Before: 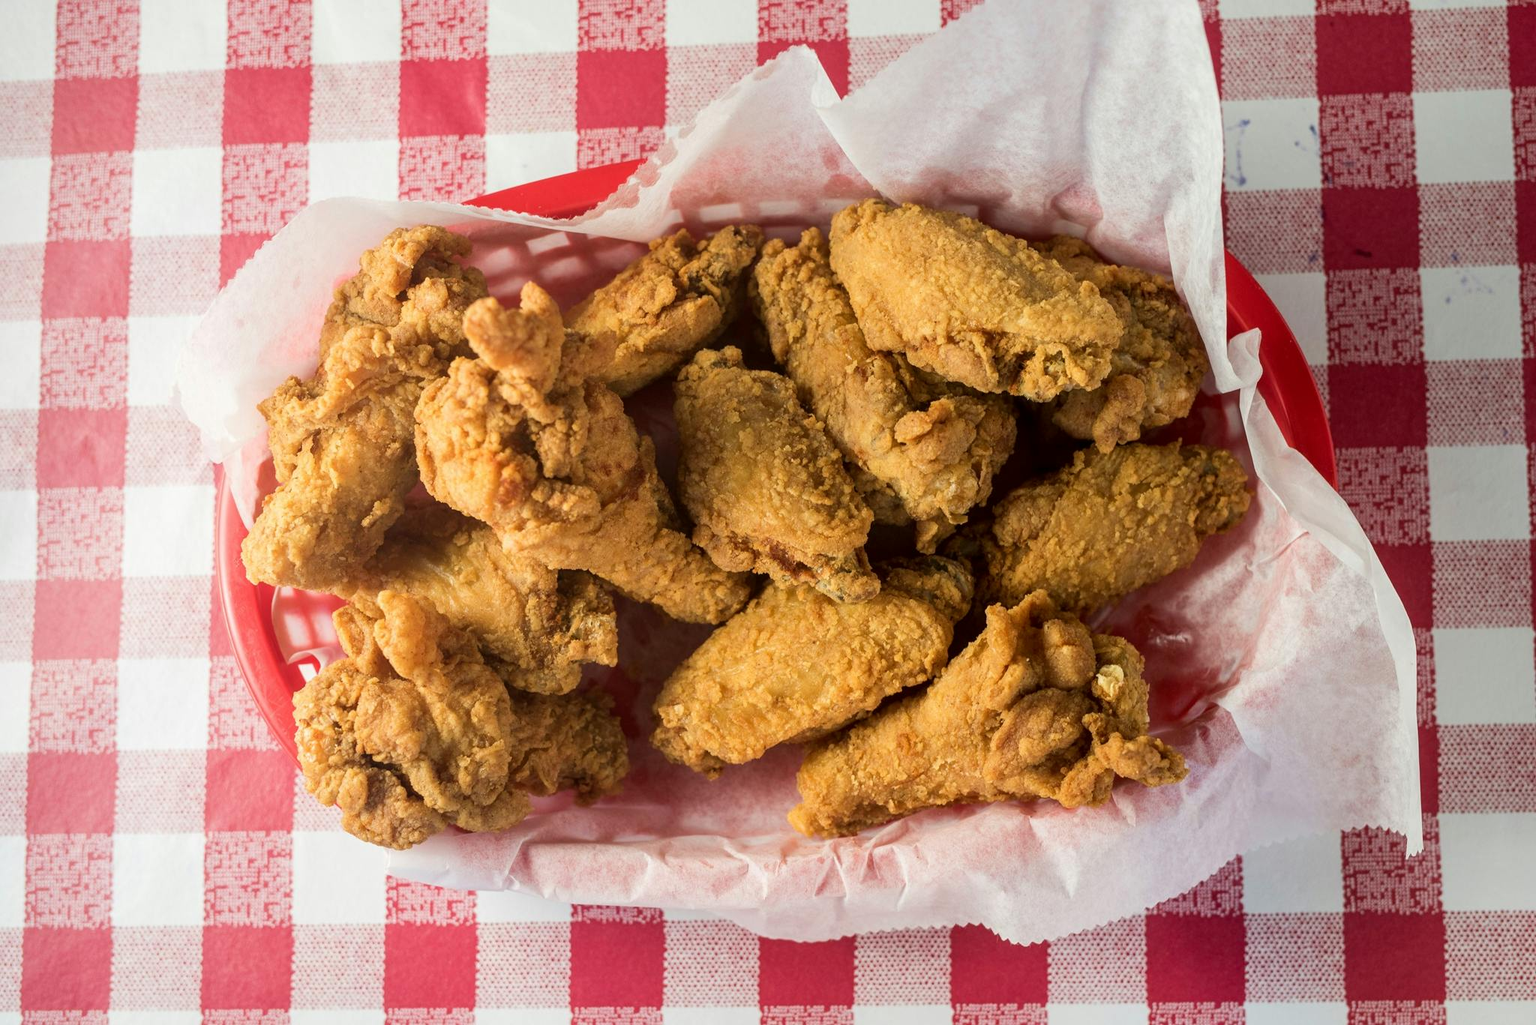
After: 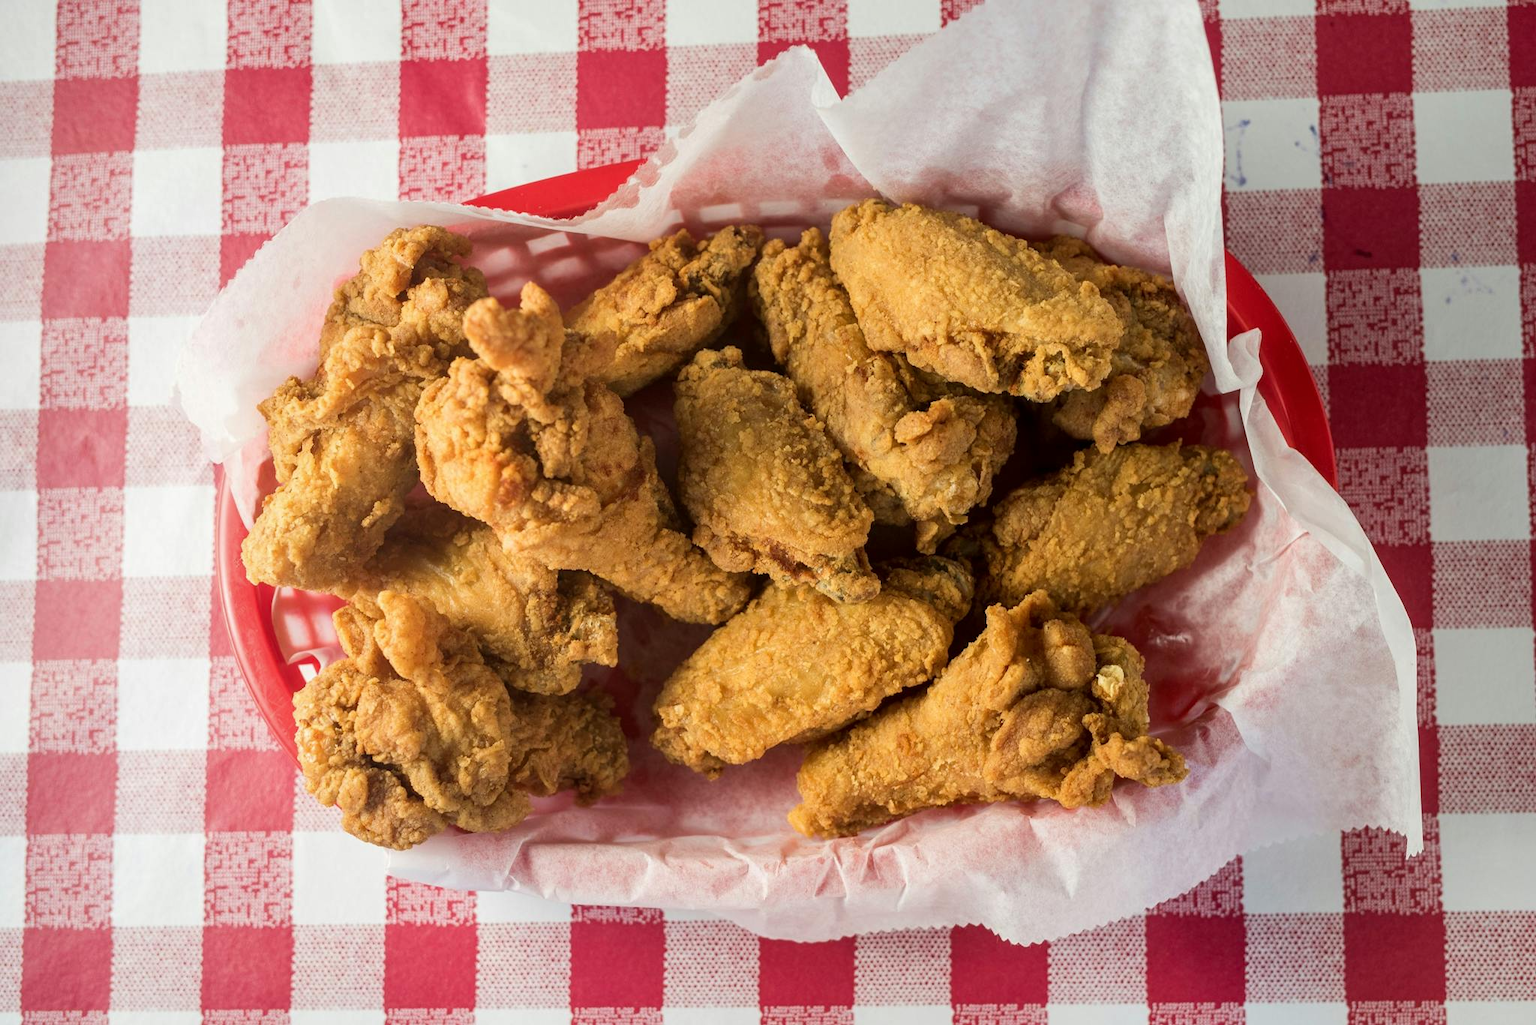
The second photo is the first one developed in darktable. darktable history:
shadows and highlights: radius 125.46, shadows 30.51, highlights -30.51, low approximation 0.01, soften with gaussian
exposure: compensate highlight preservation false
